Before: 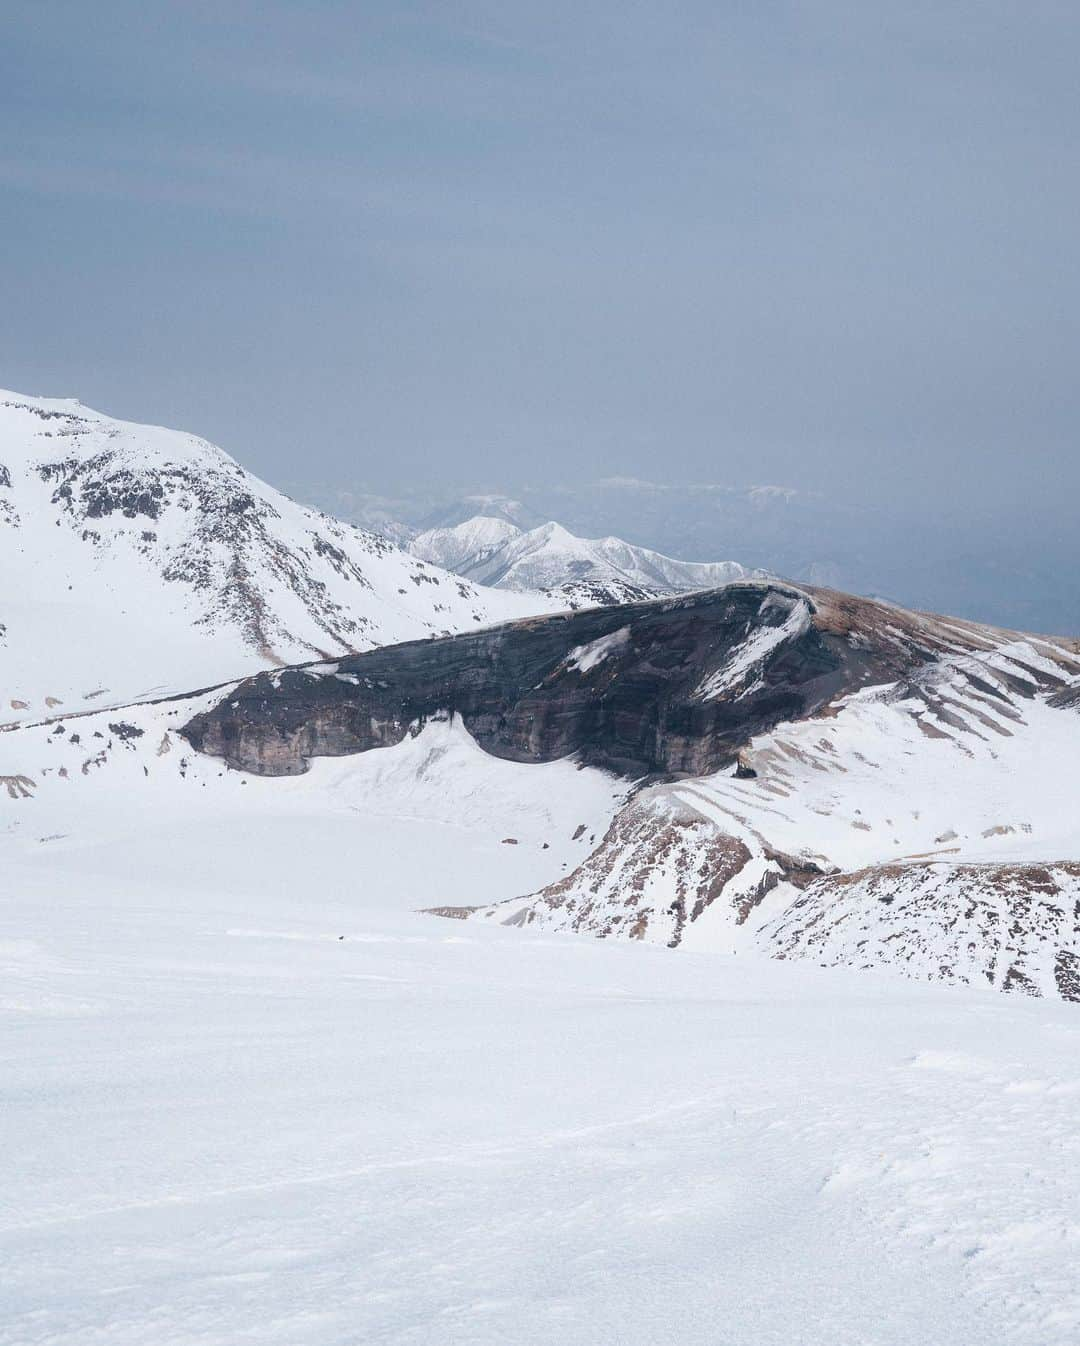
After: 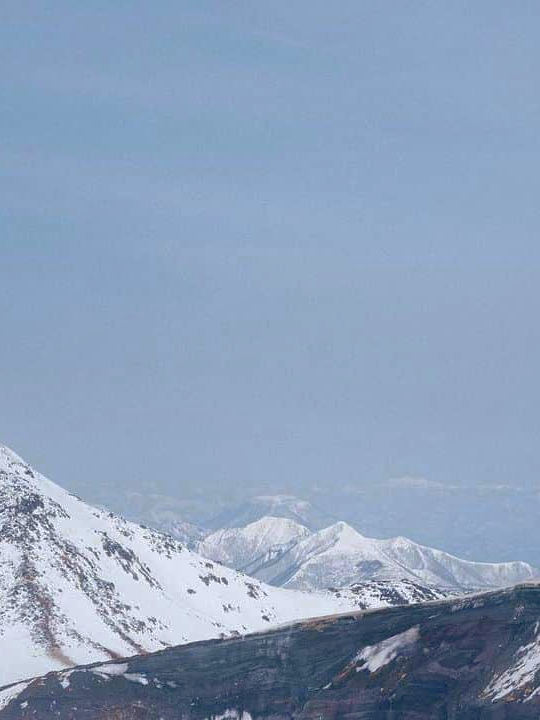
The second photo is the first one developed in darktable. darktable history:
crop: left 19.556%, right 30.401%, bottom 46.458%
color zones: curves: ch0 [(0, 0.485) (0.178, 0.476) (0.261, 0.623) (0.411, 0.403) (0.708, 0.603) (0.934, 0.412)]; ch1 [(0.003, 0.485) (0.149, 0.496) (0.229, 0.584) (0.326, 0.551) (0.484, 0.262) (0.757, 0.643)]
shadows and highlights: on, module defaults
exposure: compensate highlight preservation false
